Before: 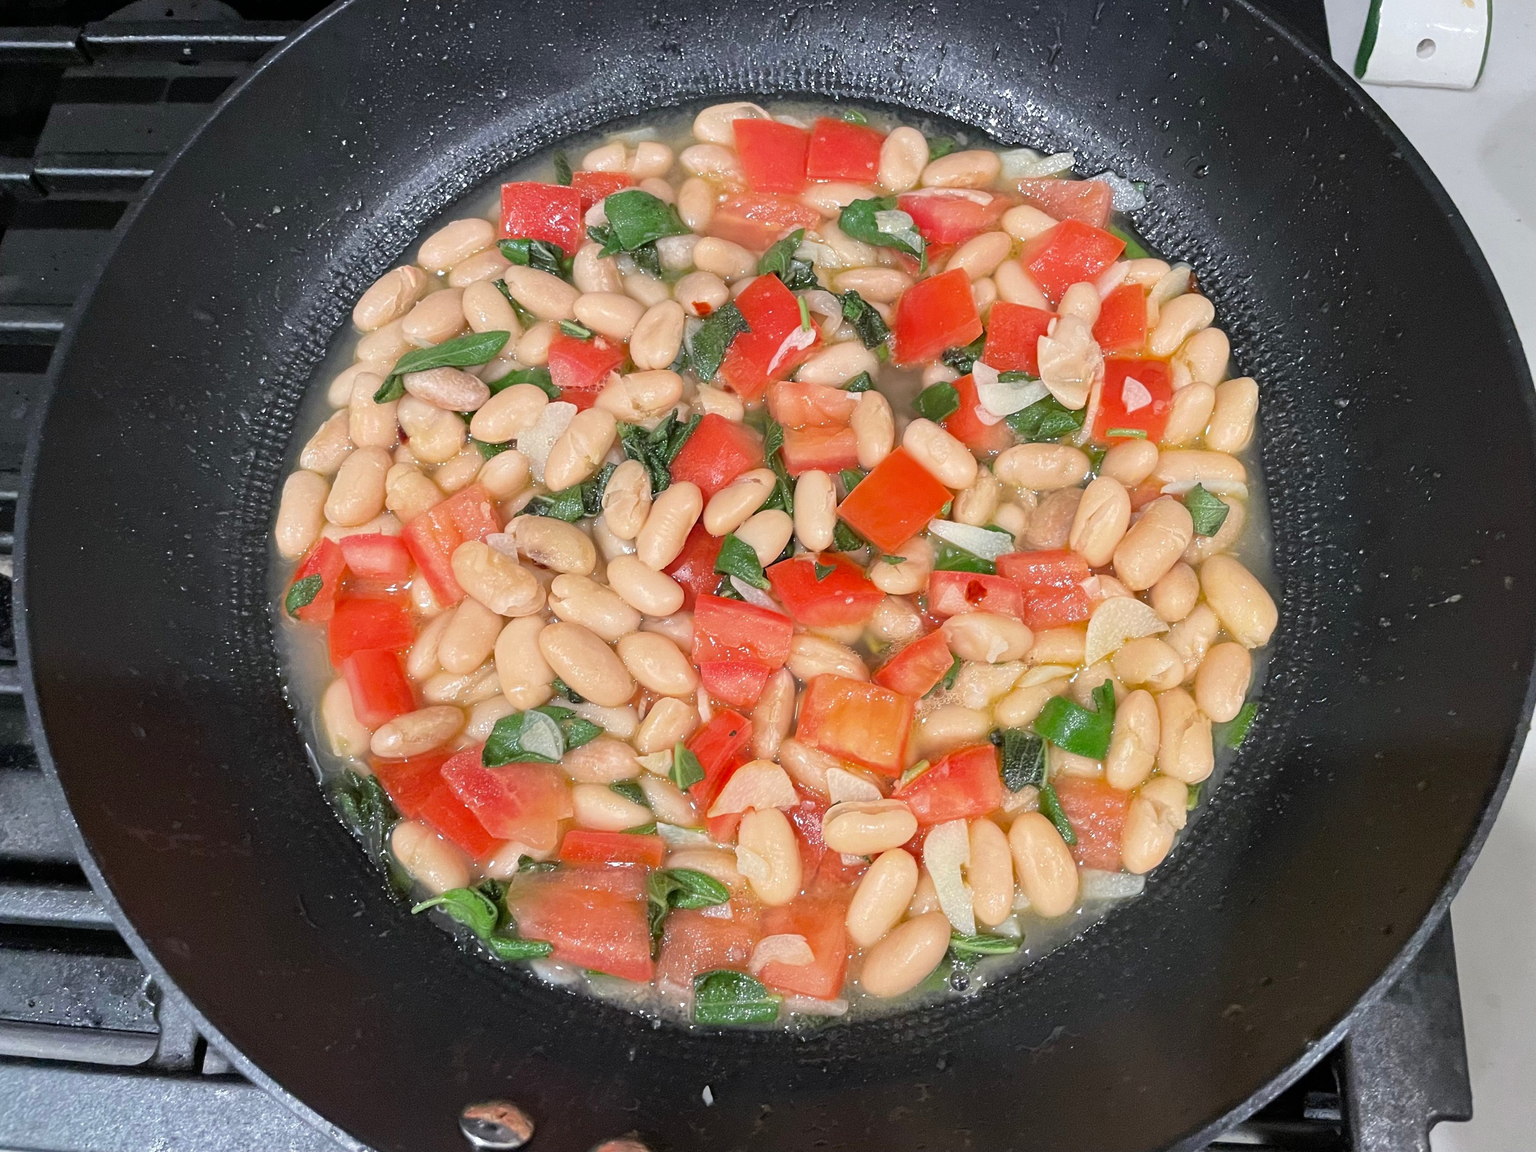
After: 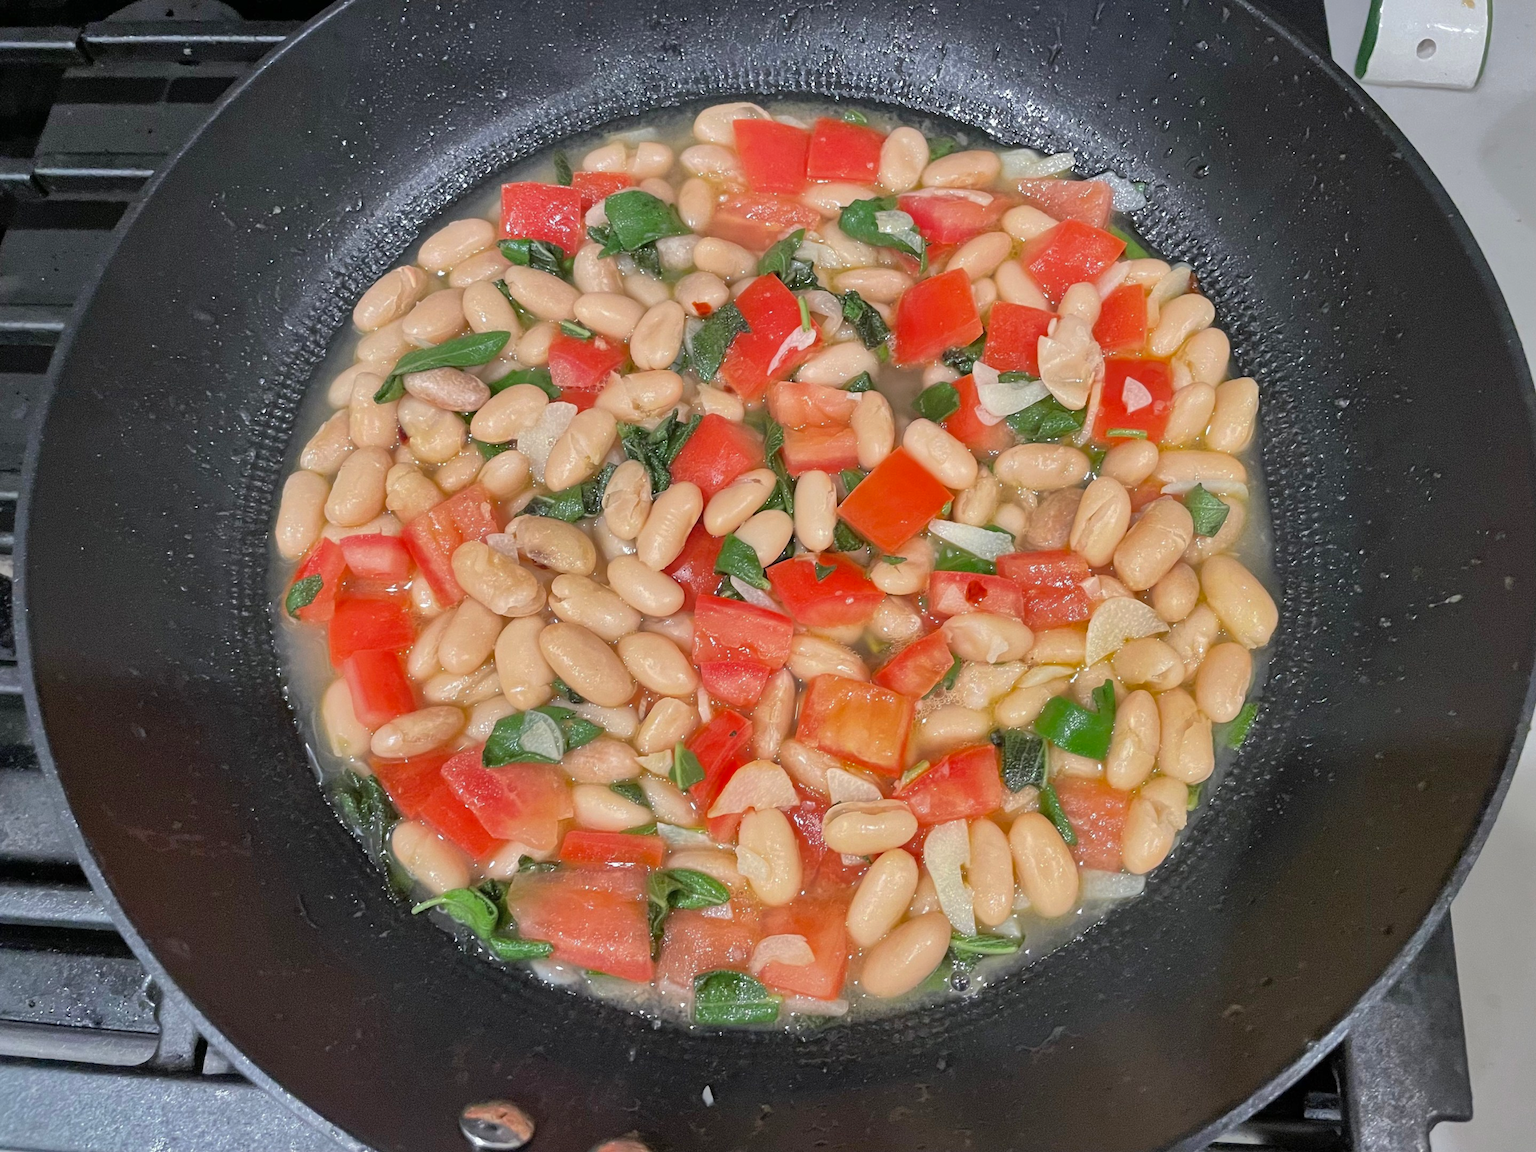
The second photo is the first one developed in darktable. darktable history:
shadows and highlights: shadows 40.04, highlights -59.99
